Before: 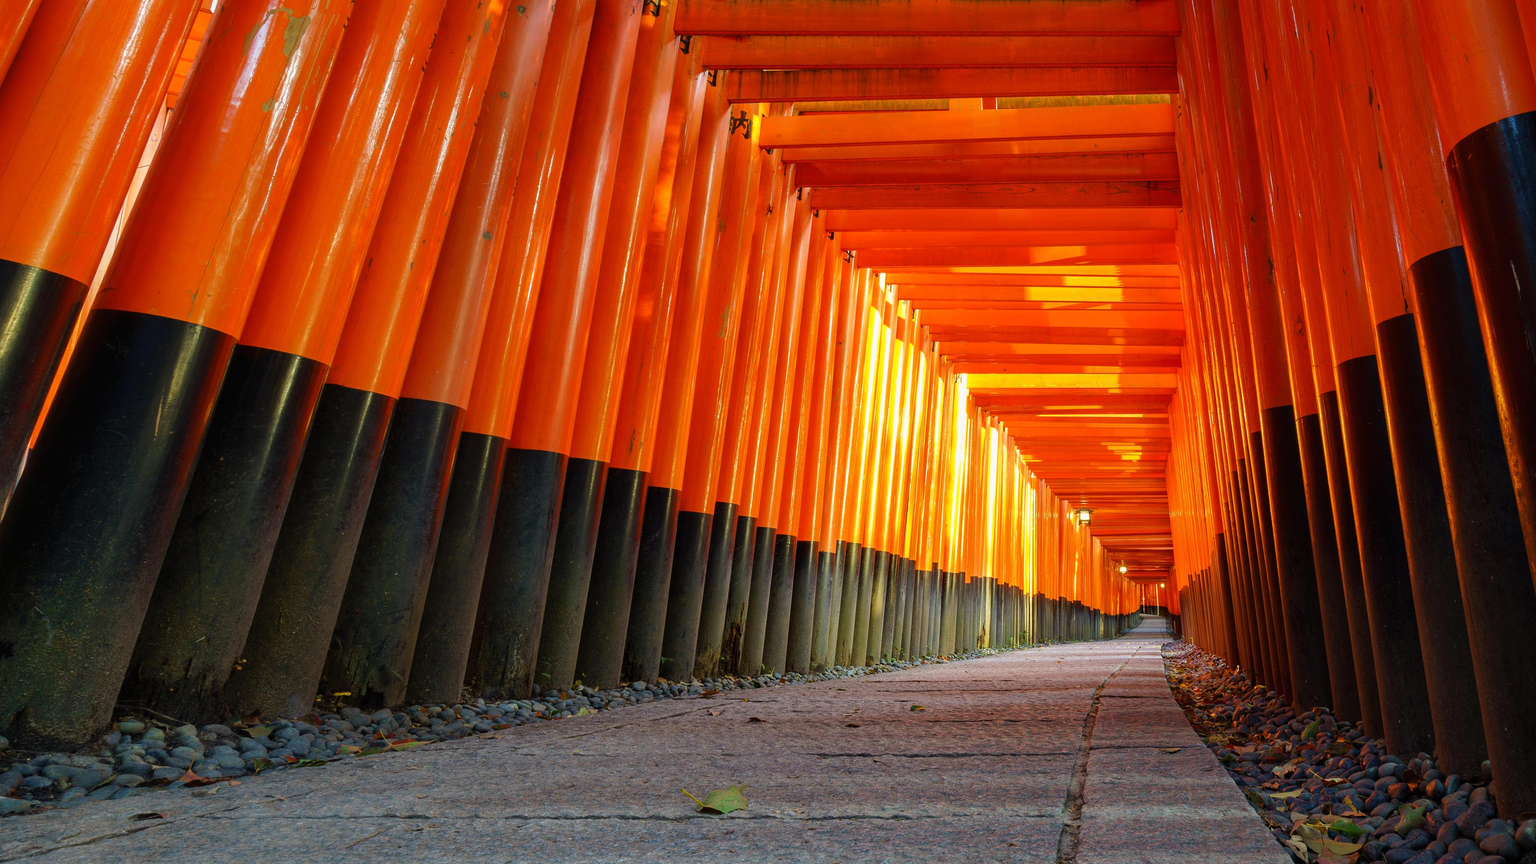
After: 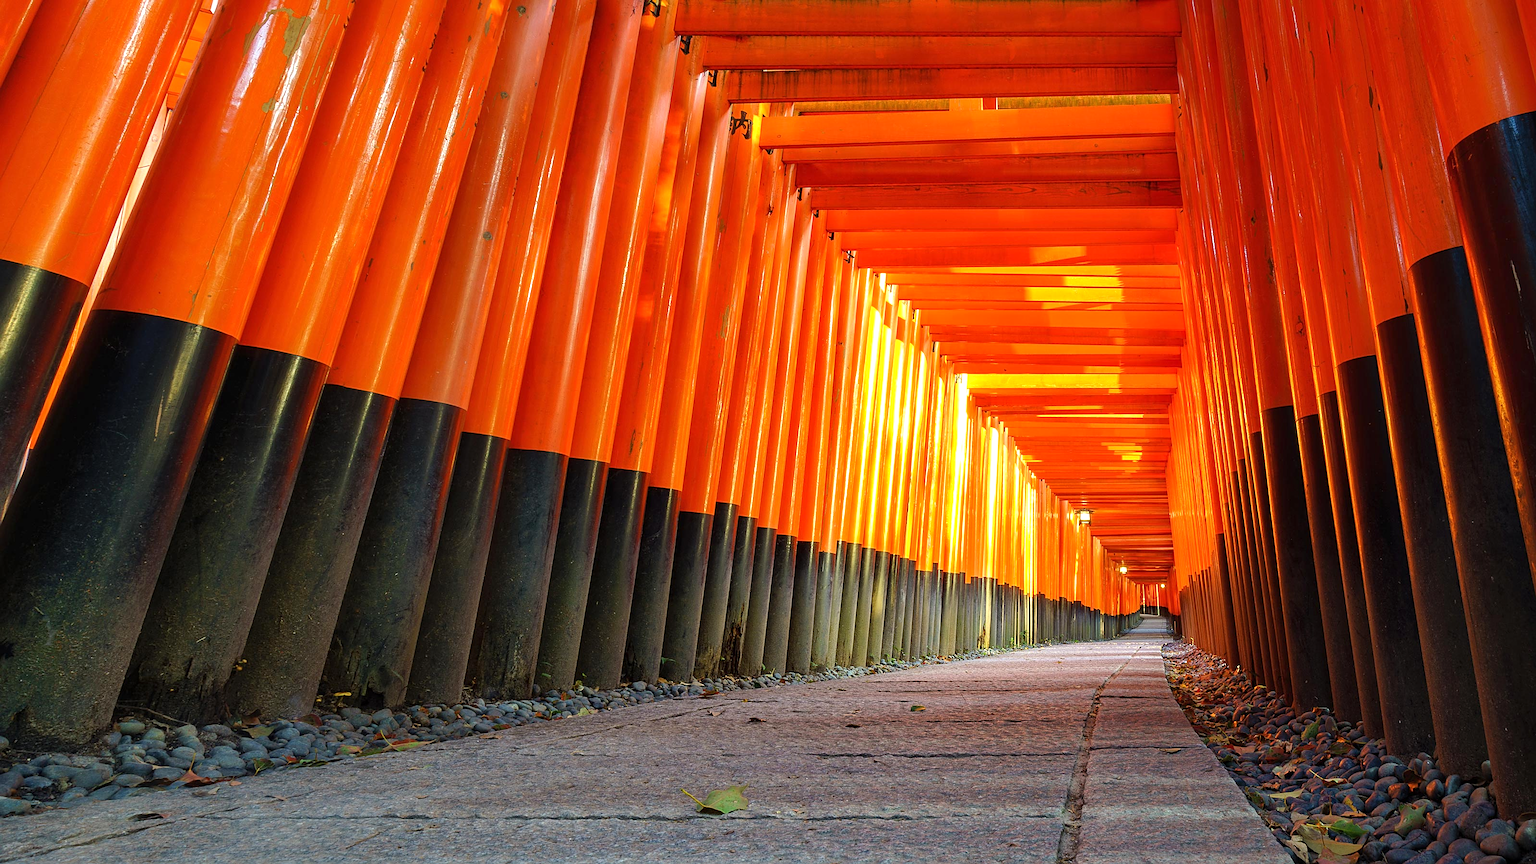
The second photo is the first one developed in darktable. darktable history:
exposure: exposure 0.375 EV, compensate highlight preservation false
shadows and highlights: shadows 25, highlights -25
white balance: emerald 1
sharpen: on, module defaults
